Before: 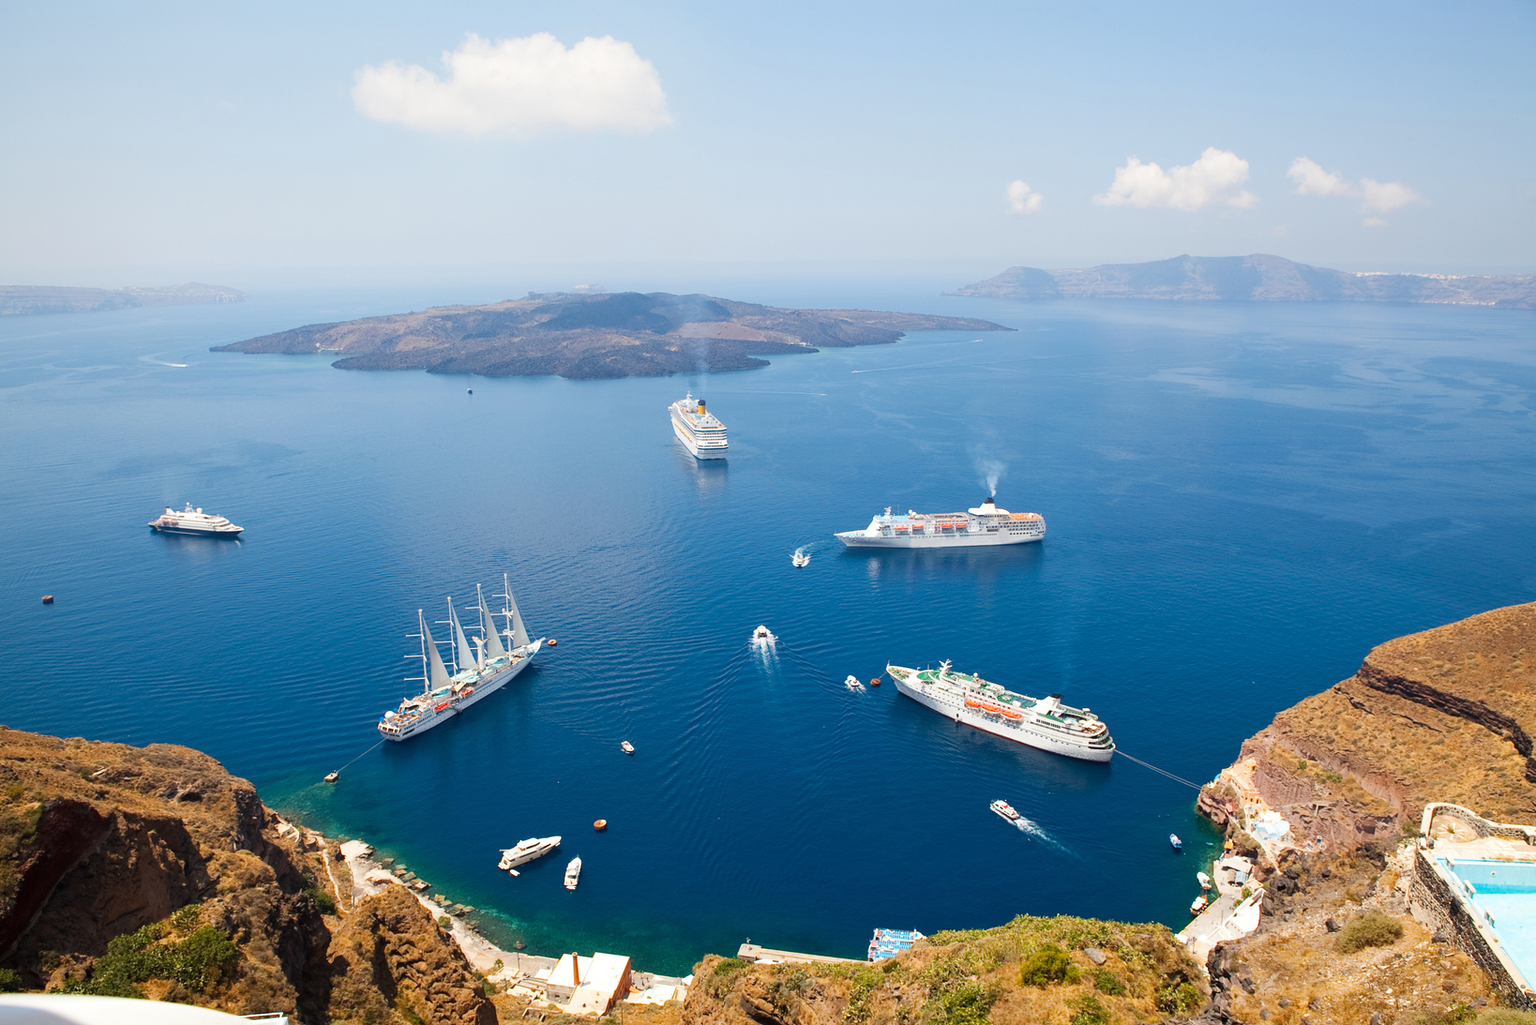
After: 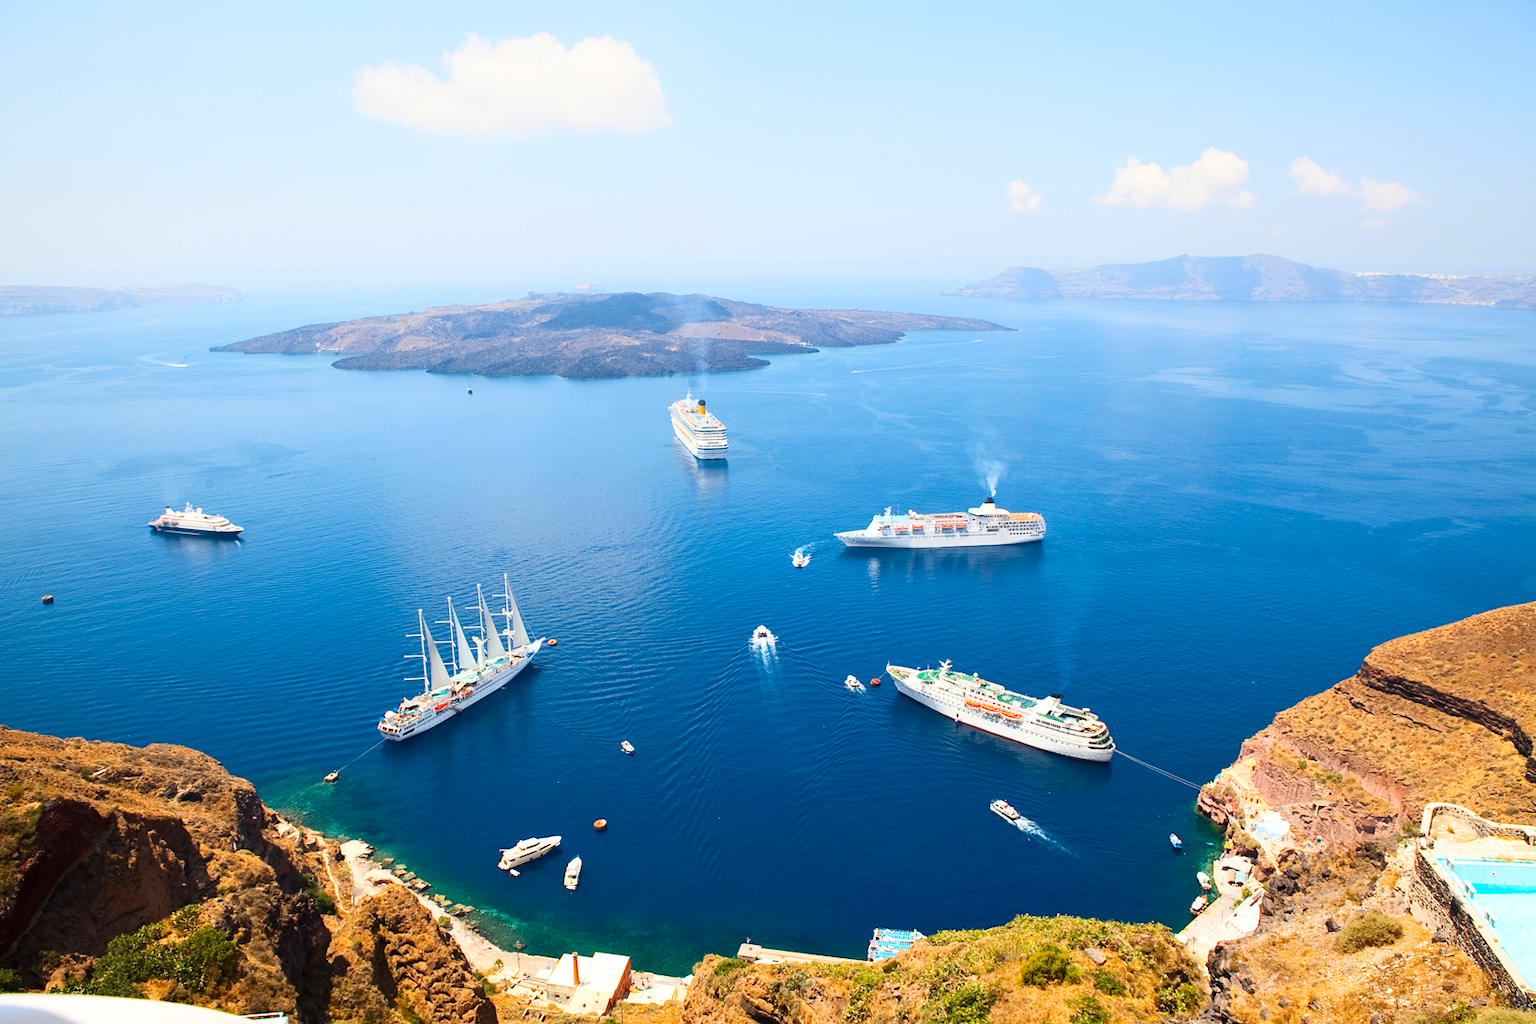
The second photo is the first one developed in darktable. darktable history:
contrast brightness saturation: contrast 0.231, brightness 0.11, saturation 0.286
